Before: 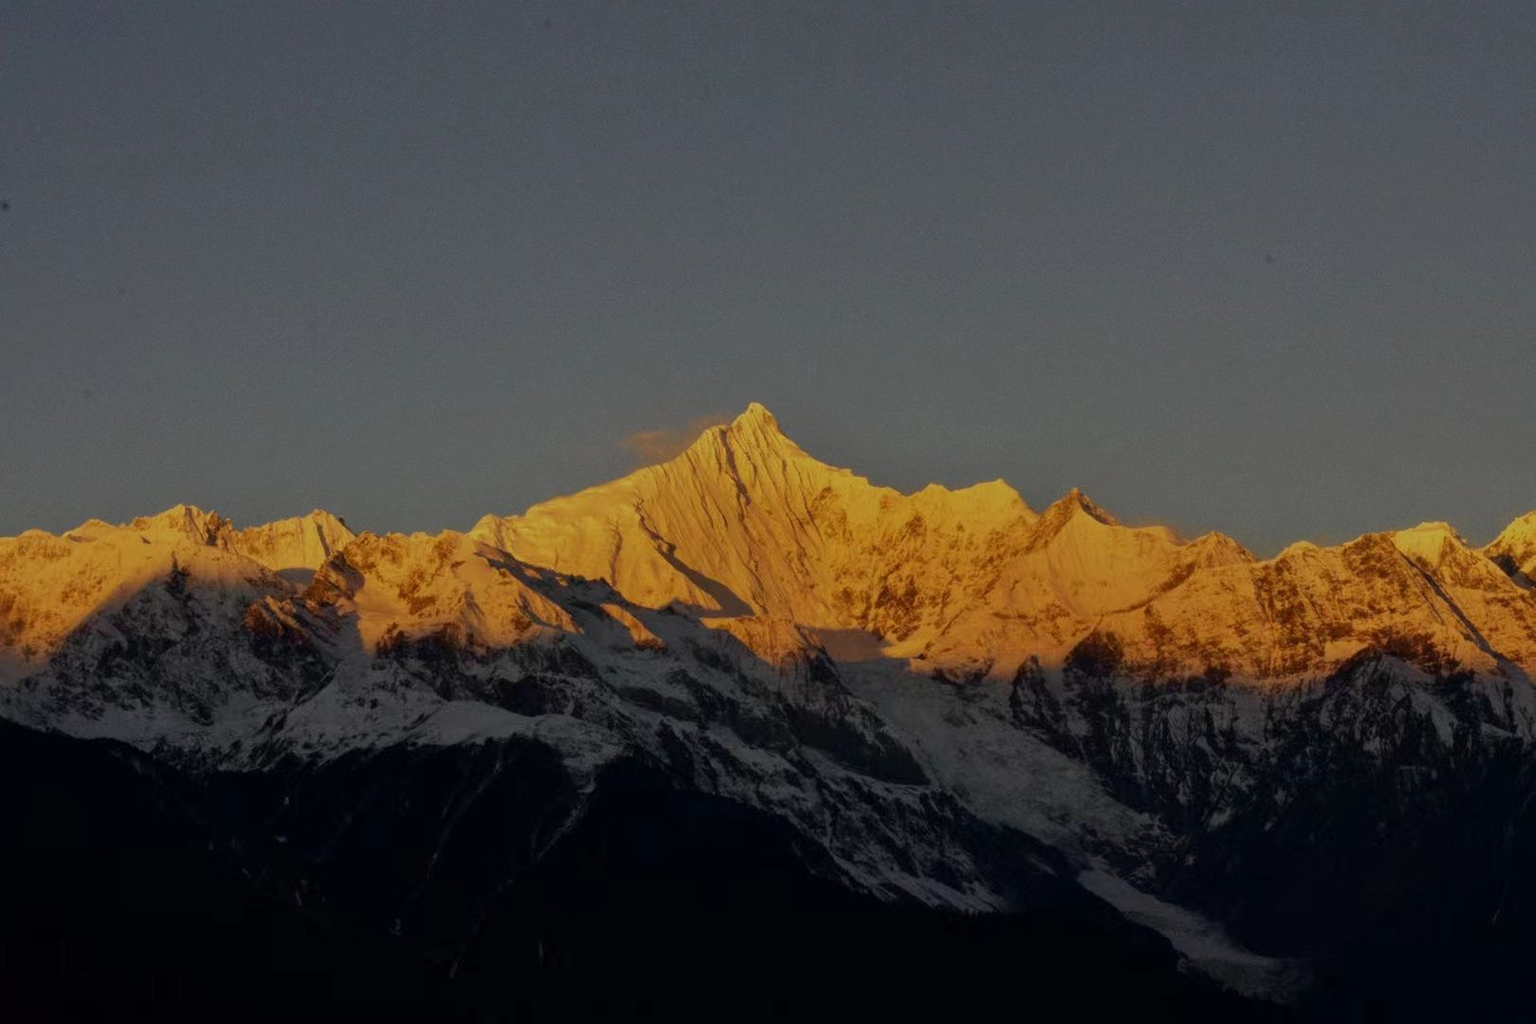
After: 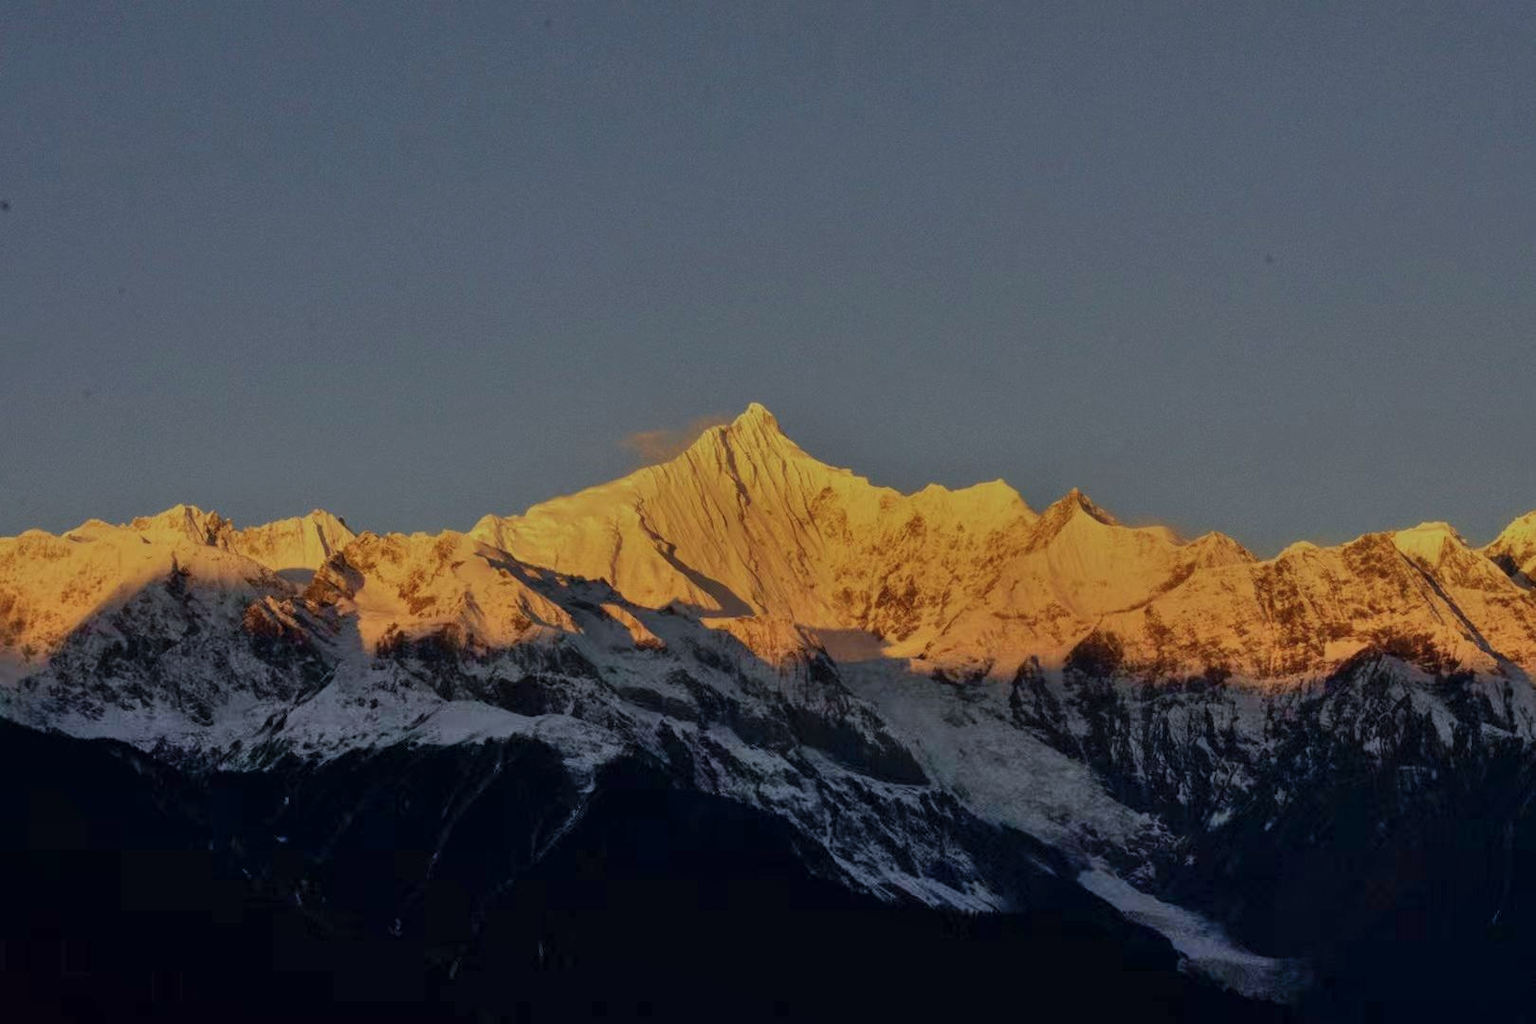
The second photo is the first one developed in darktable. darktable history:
color calibration: x 0.37, y 0.382, temperature 4313.32 K
shadows and highlights: white point adjustment 1, soften with gaussian
